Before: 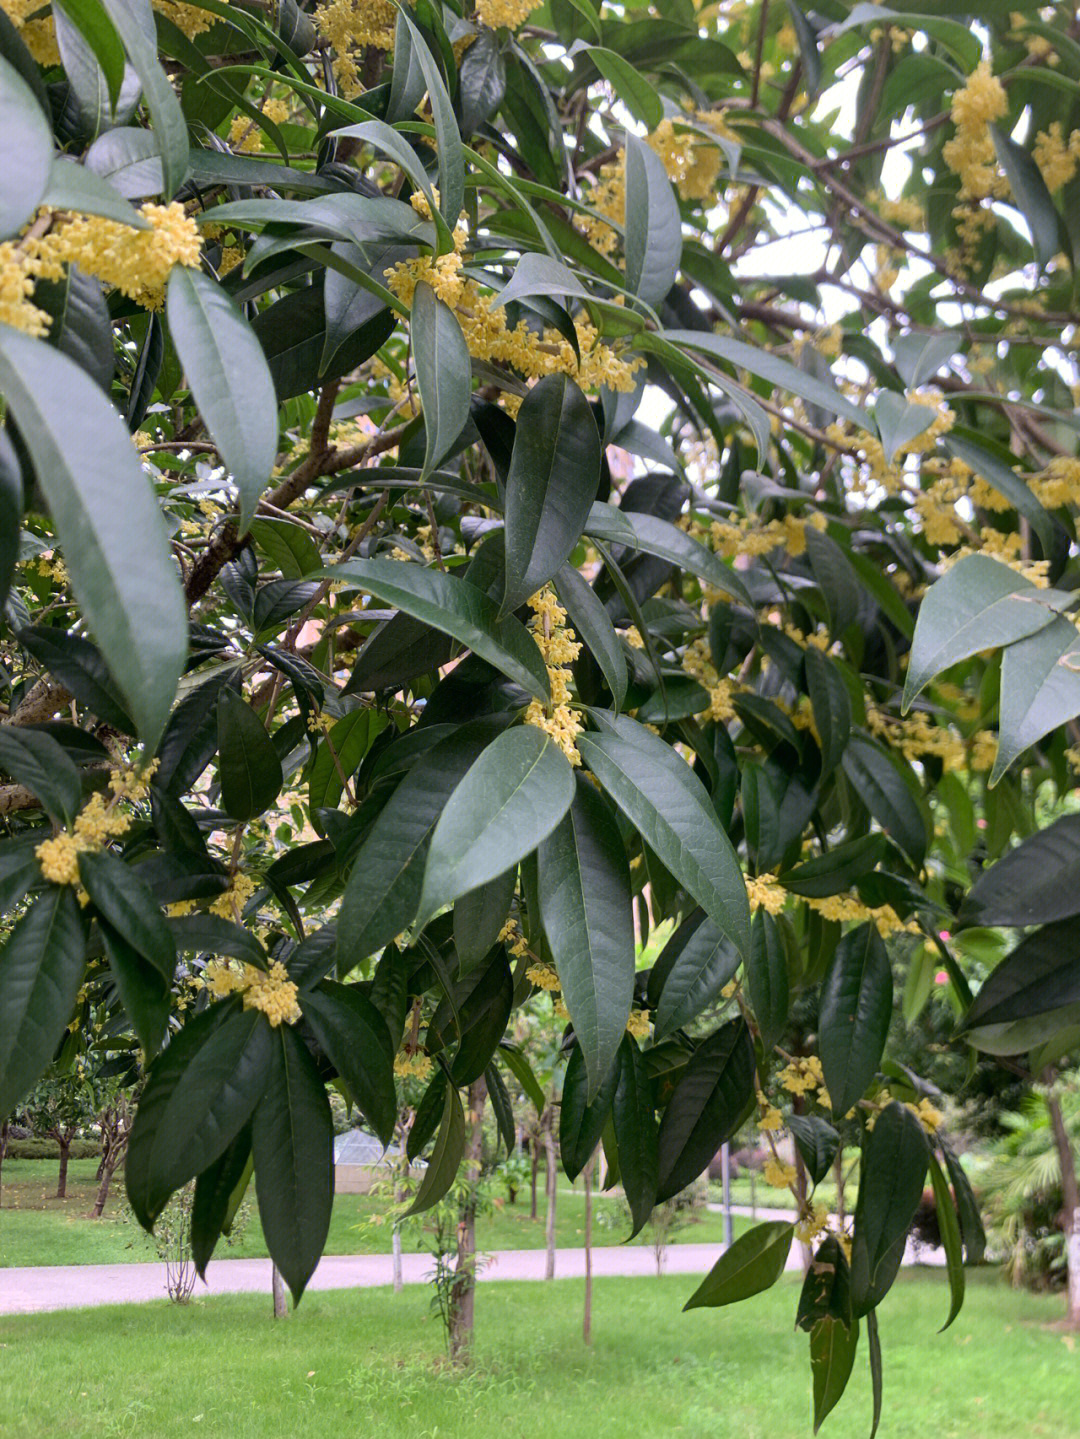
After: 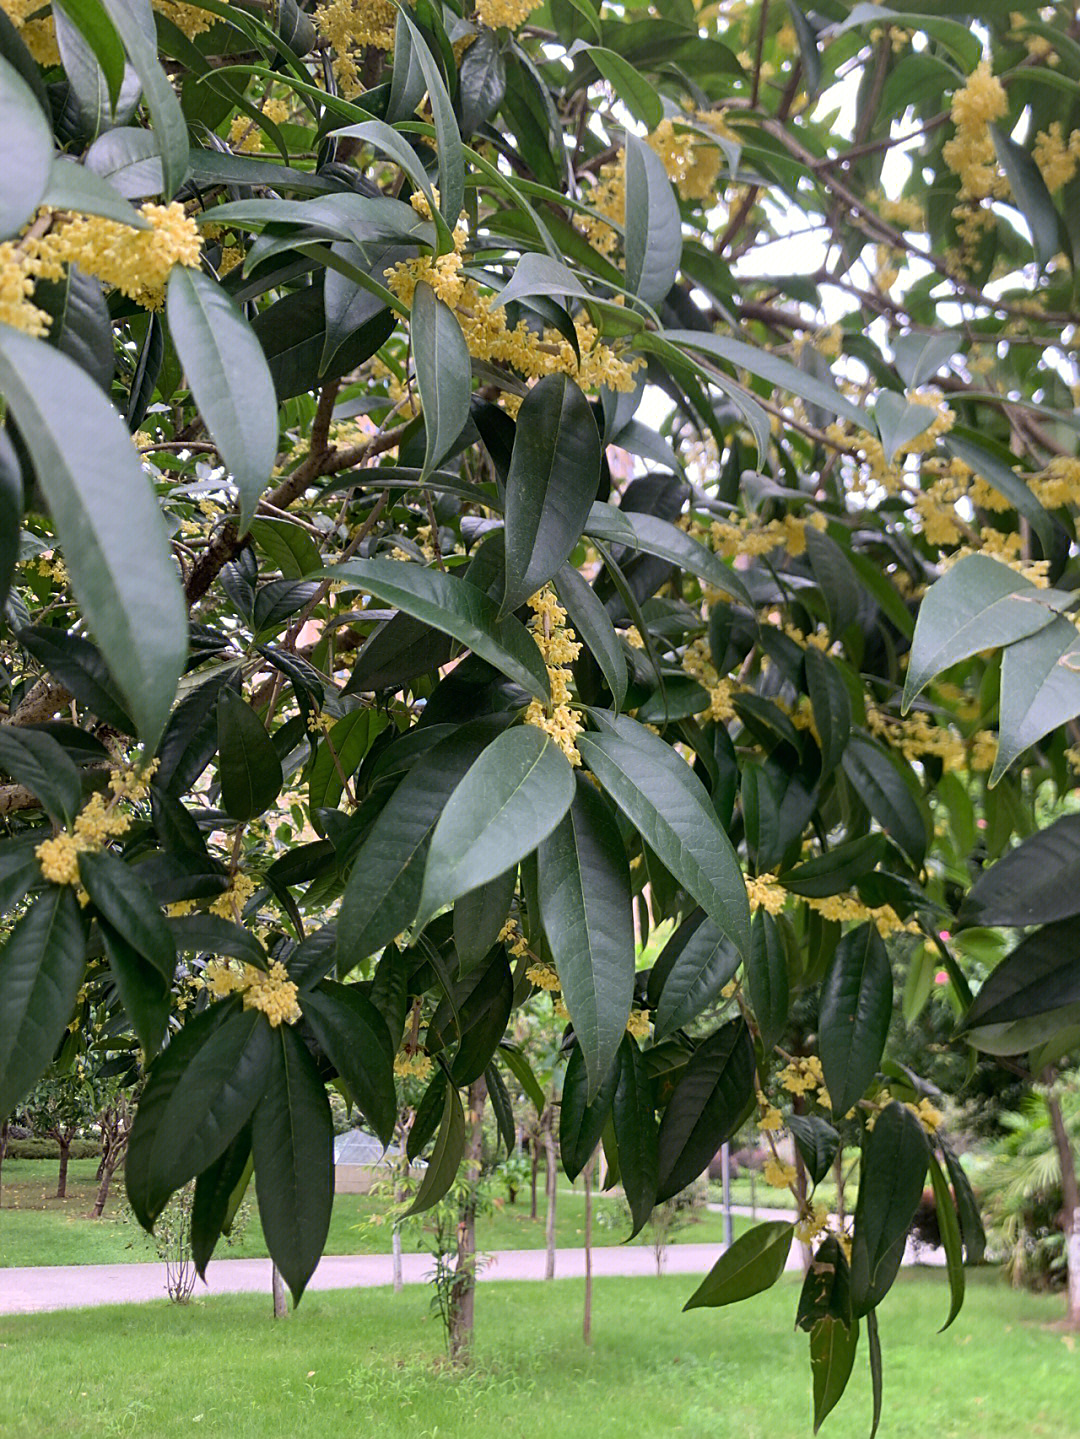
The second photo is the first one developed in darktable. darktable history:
sharpen: radius 1.842, amount 0.413, threshold 1.543
